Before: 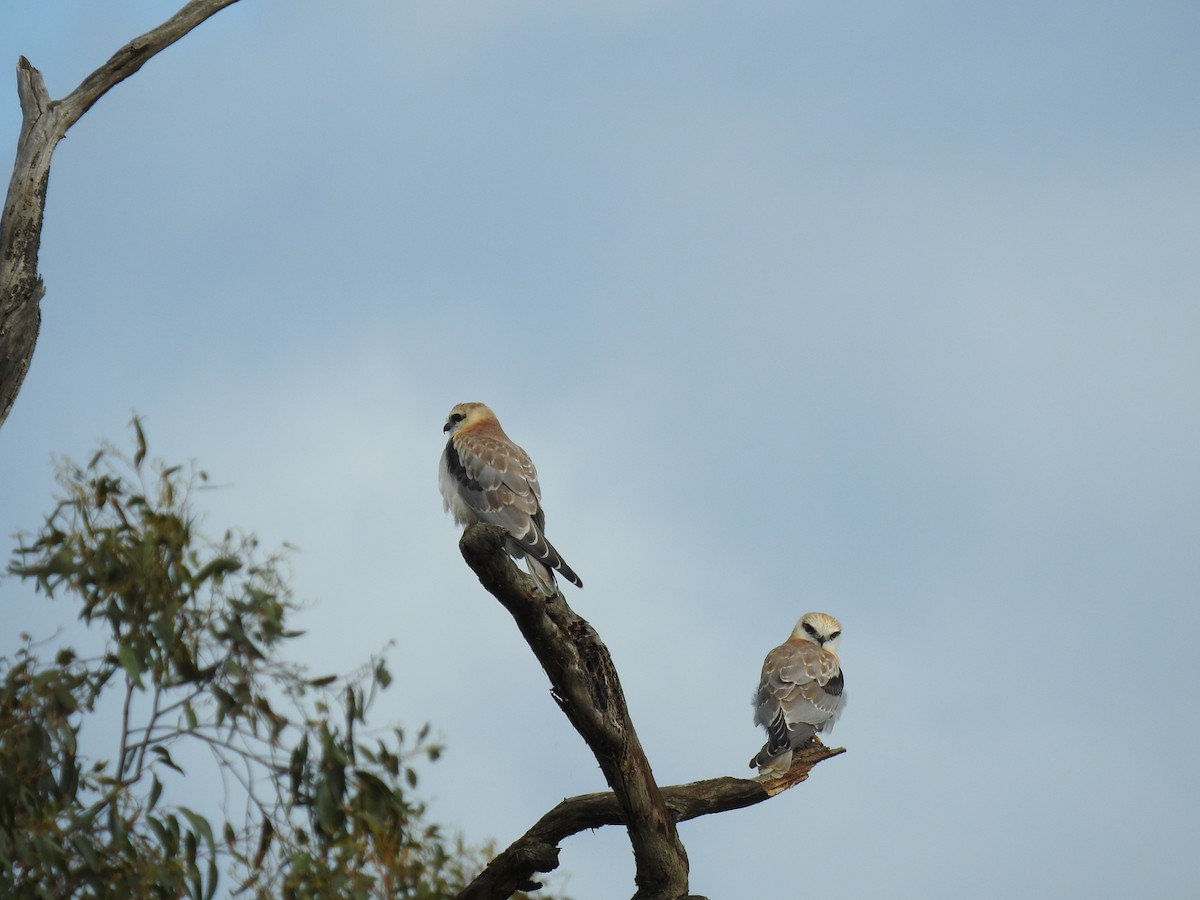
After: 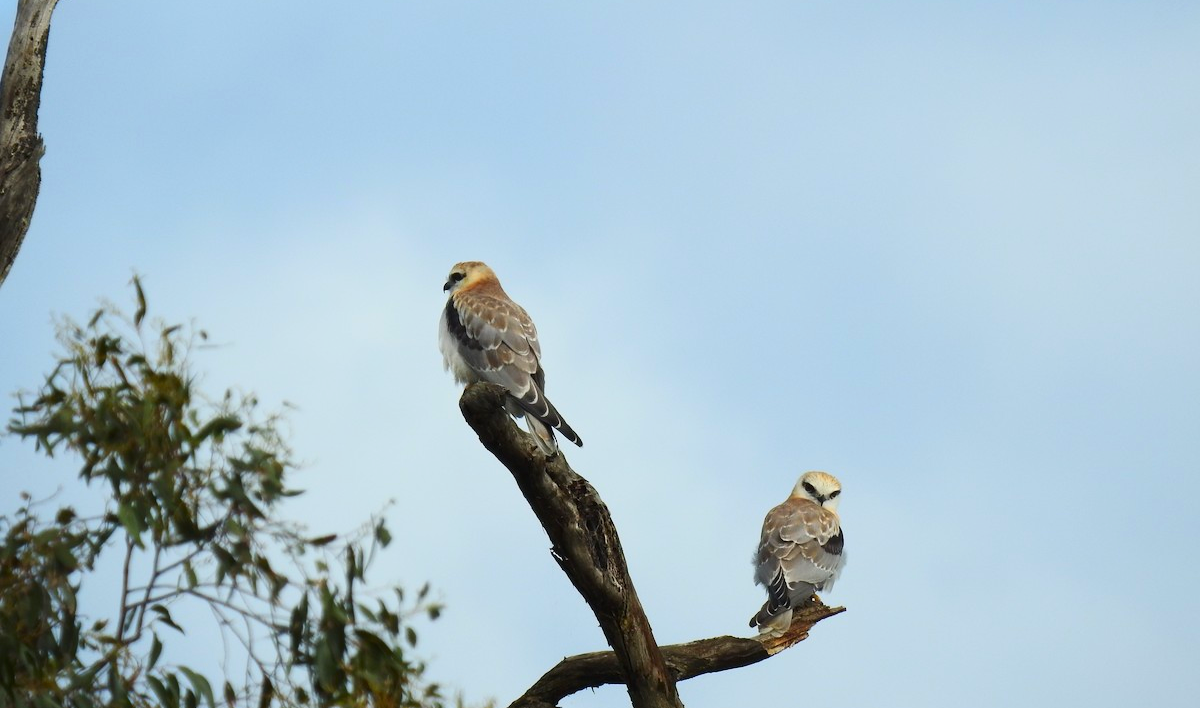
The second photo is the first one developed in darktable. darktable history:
crop and rotate: top 15.774%, bottom 5.506%
contrast brightness saturation: contrast 0.23, brightness 0.1, saturation 0.29
